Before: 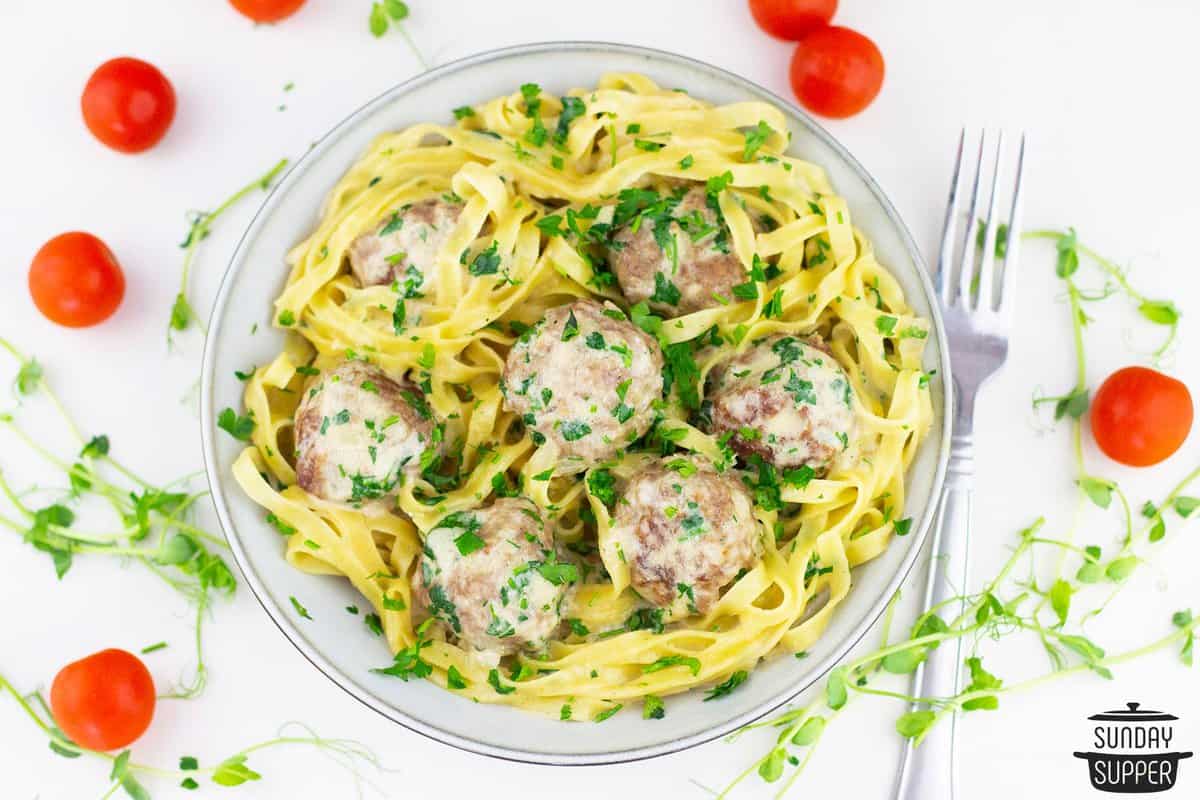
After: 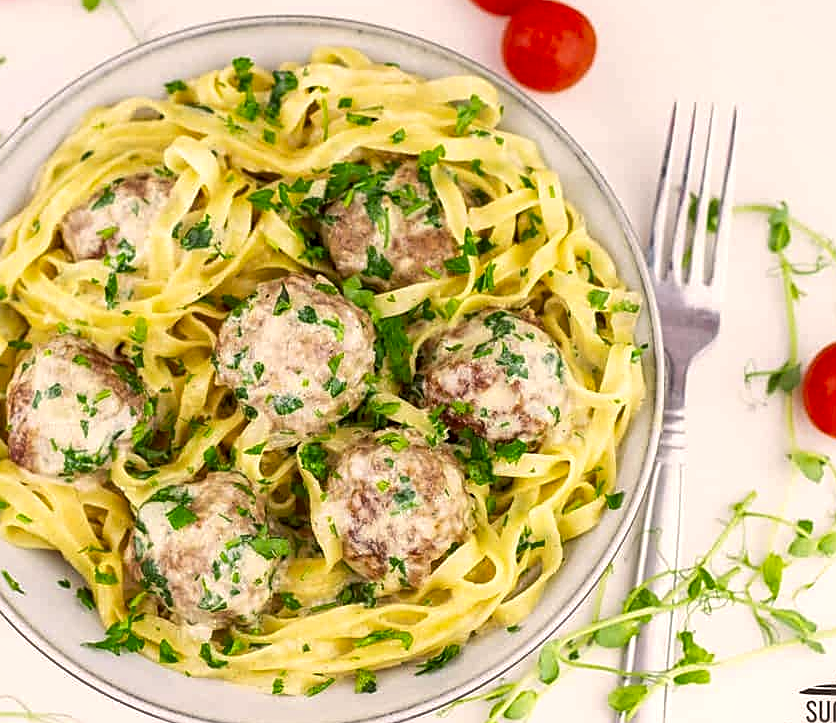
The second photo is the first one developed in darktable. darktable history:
local contrast: detail 130%
shadows and highlights: shadows 29.19, highlights -29.16, low approximation 0.01, soften with gaussian
sharpen: on, module defaults
crop and rotate: left 24.016%, top 3.394%, right 6.27%, bottom 6.158%
color correction: highlights a* 6.57, highlights b* 8.42, shadows a* 6.49, shadows b* 7.05, saturation 0.935
